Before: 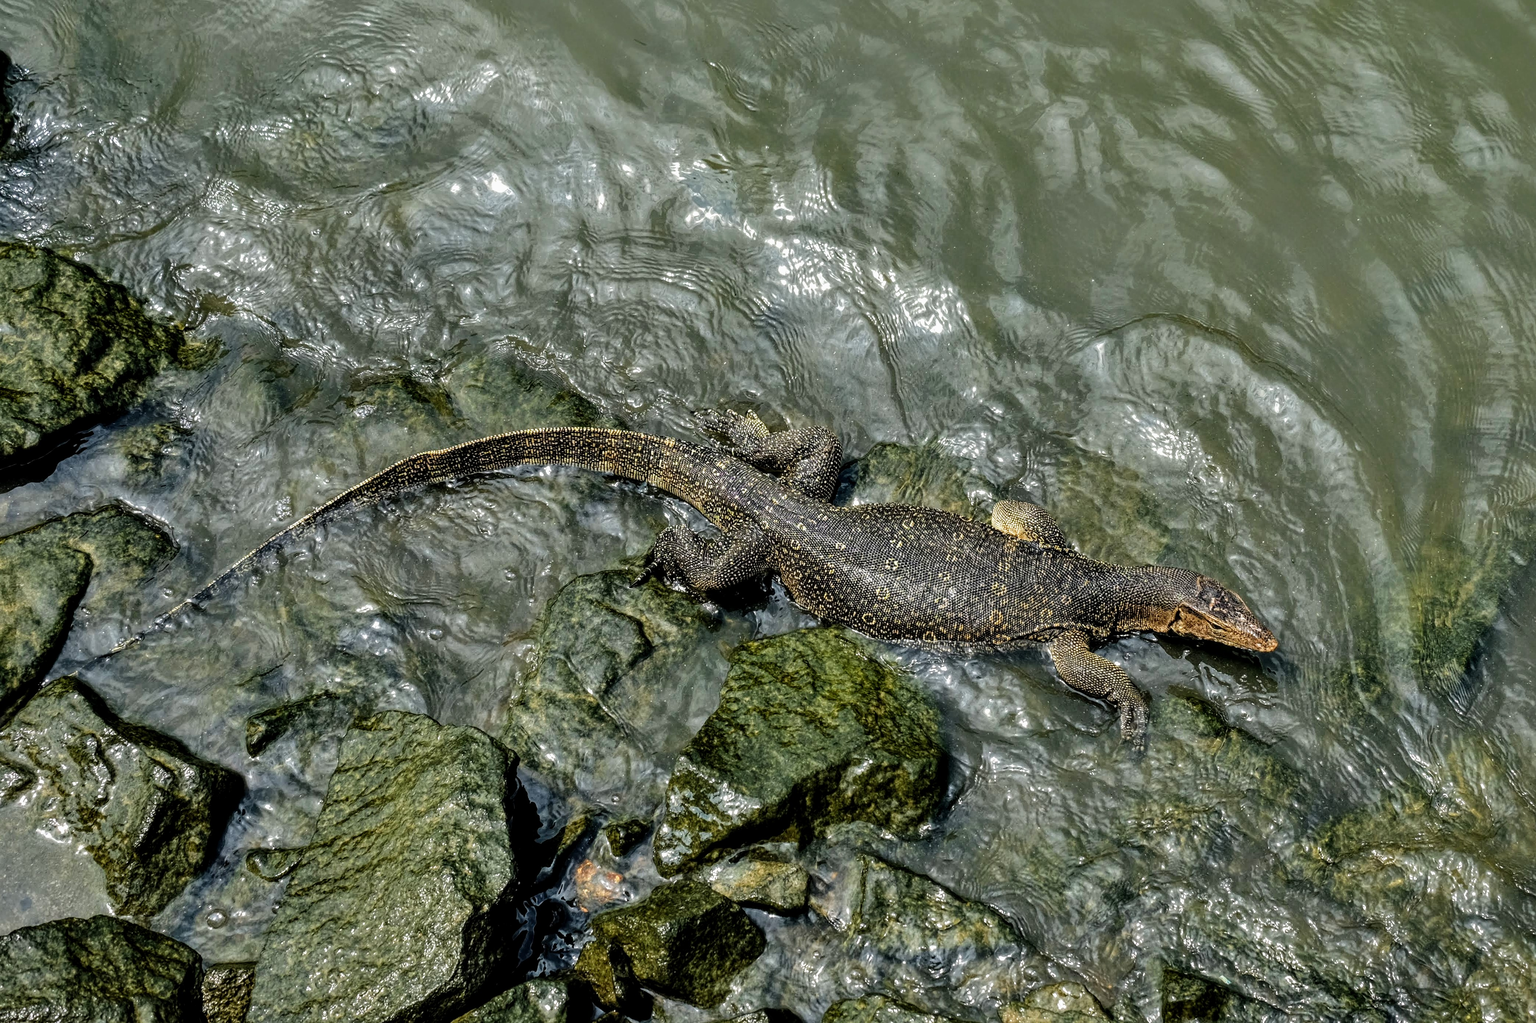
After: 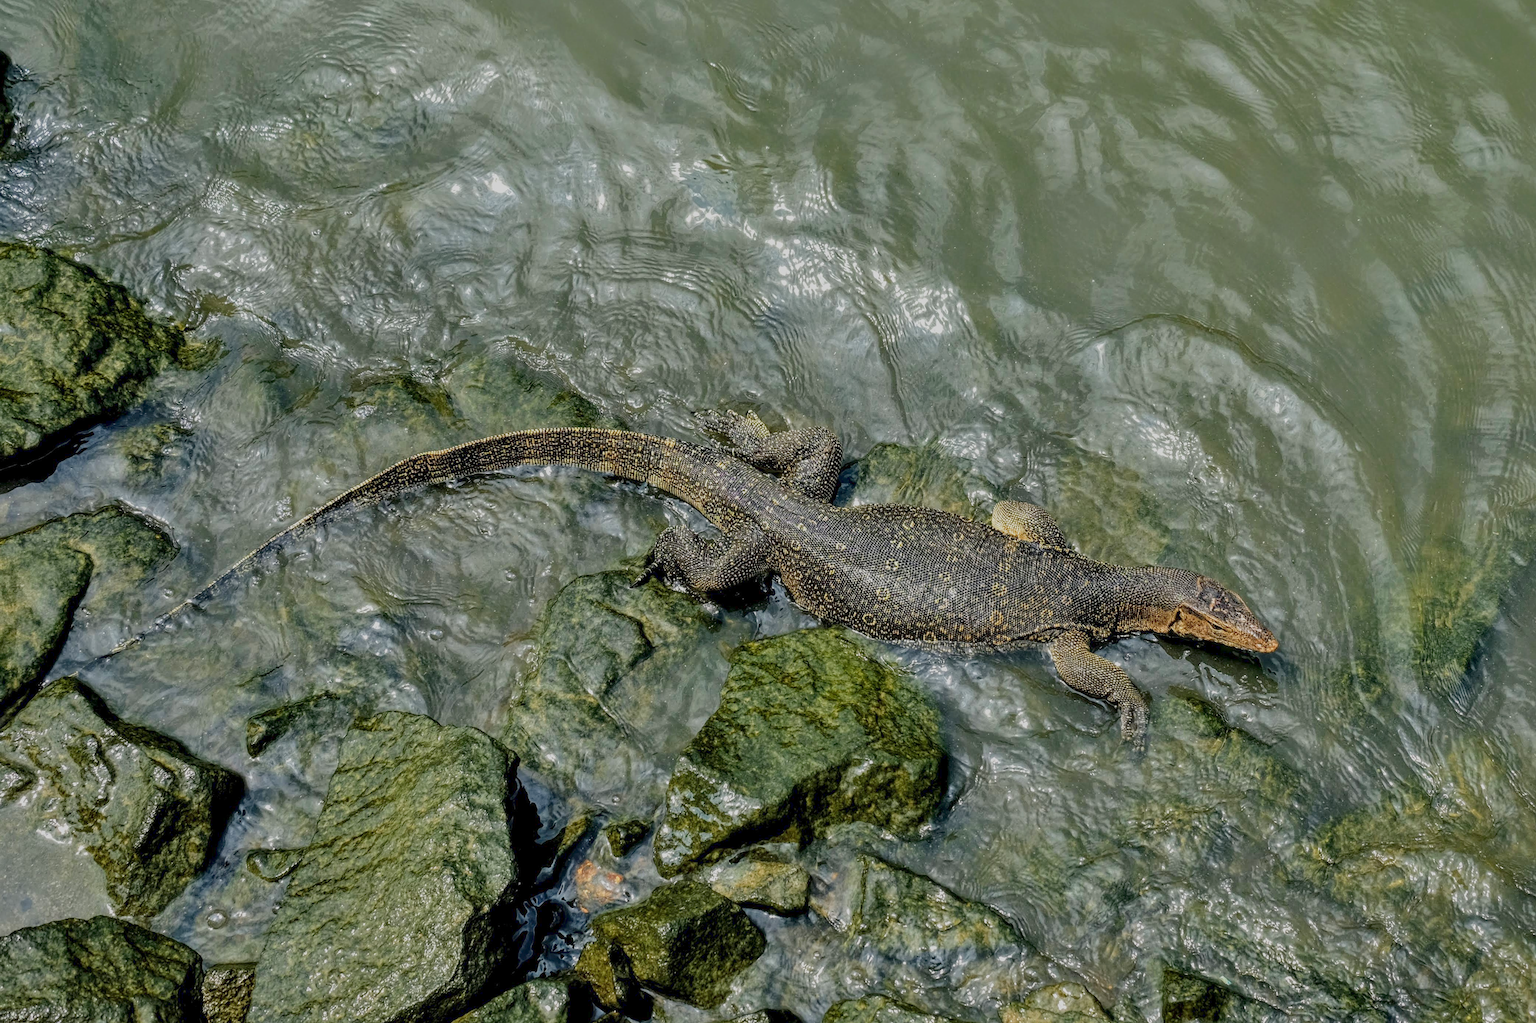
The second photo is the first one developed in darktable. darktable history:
color balance rgb: shadows lift › chroma 1.036%, shadows lift › hue 242.56°, highlights gain › luminance 14.925%, linear chroma grading › global chroma 14.575%, perceptual saturation grading › global saturation -12.292%, contrast -29.441%
